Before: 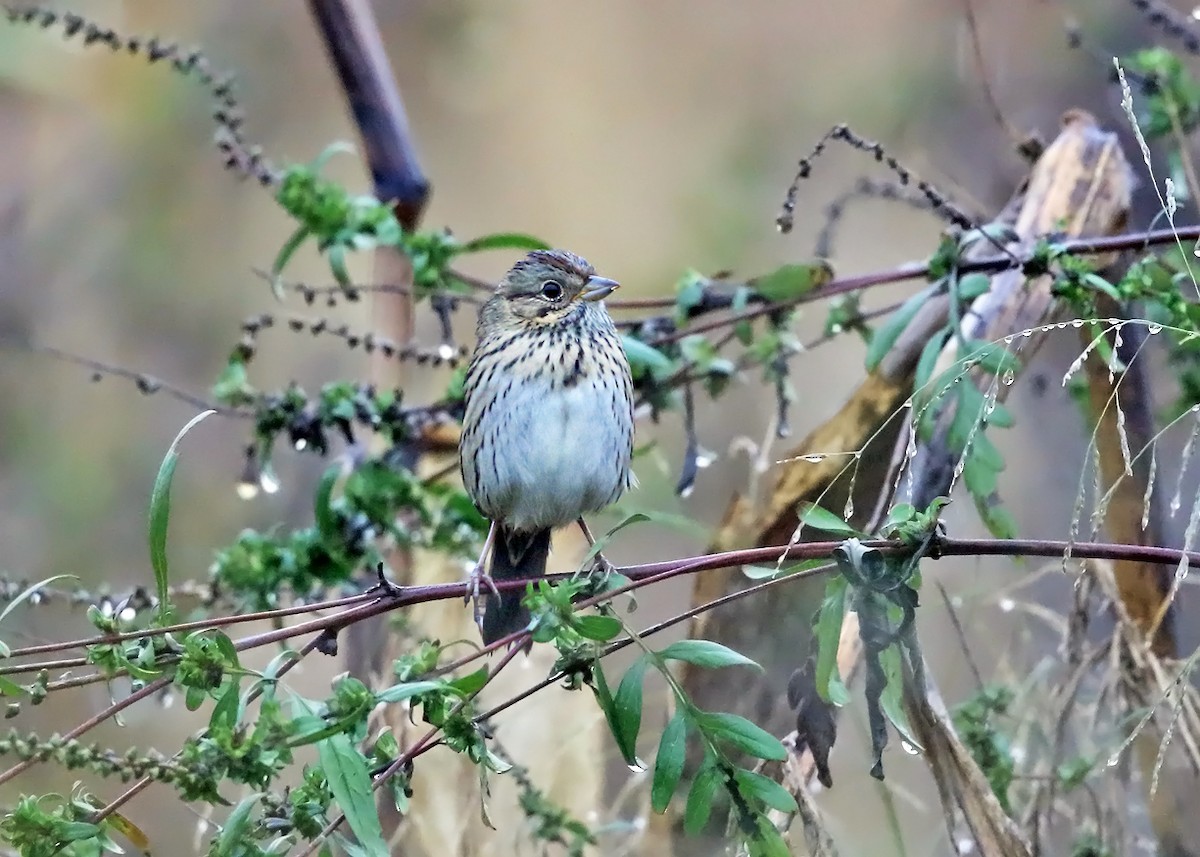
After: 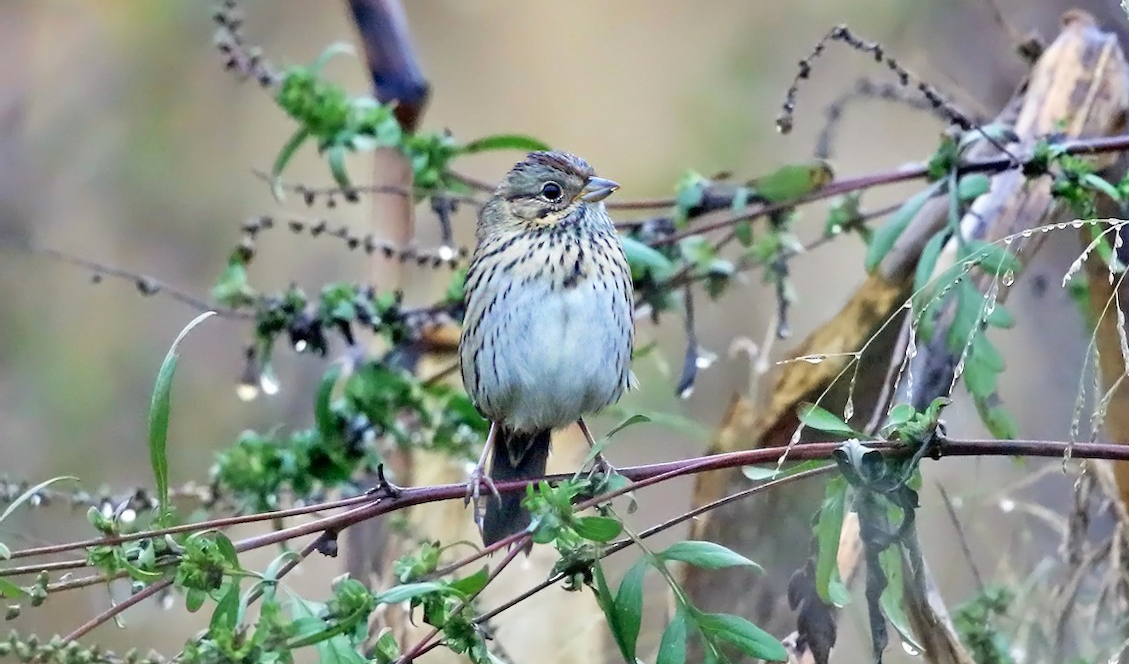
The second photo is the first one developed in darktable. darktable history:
levels: white 99.96%, levels [0, 0.478, 1]
crop and rotate: angle 0.065°, top 11.524%, right 5.708%, bottom 10.802%
